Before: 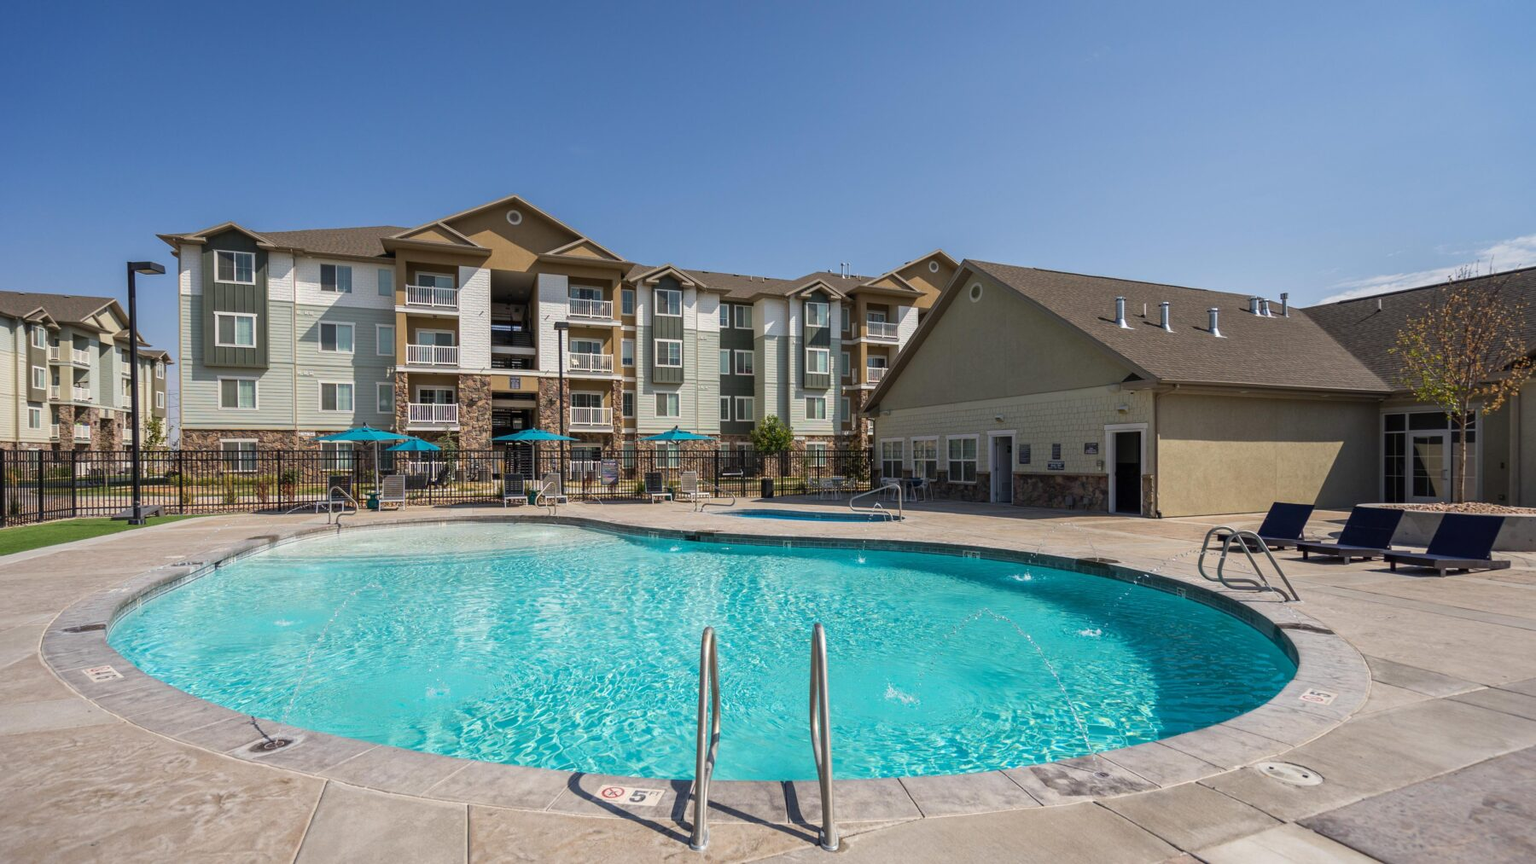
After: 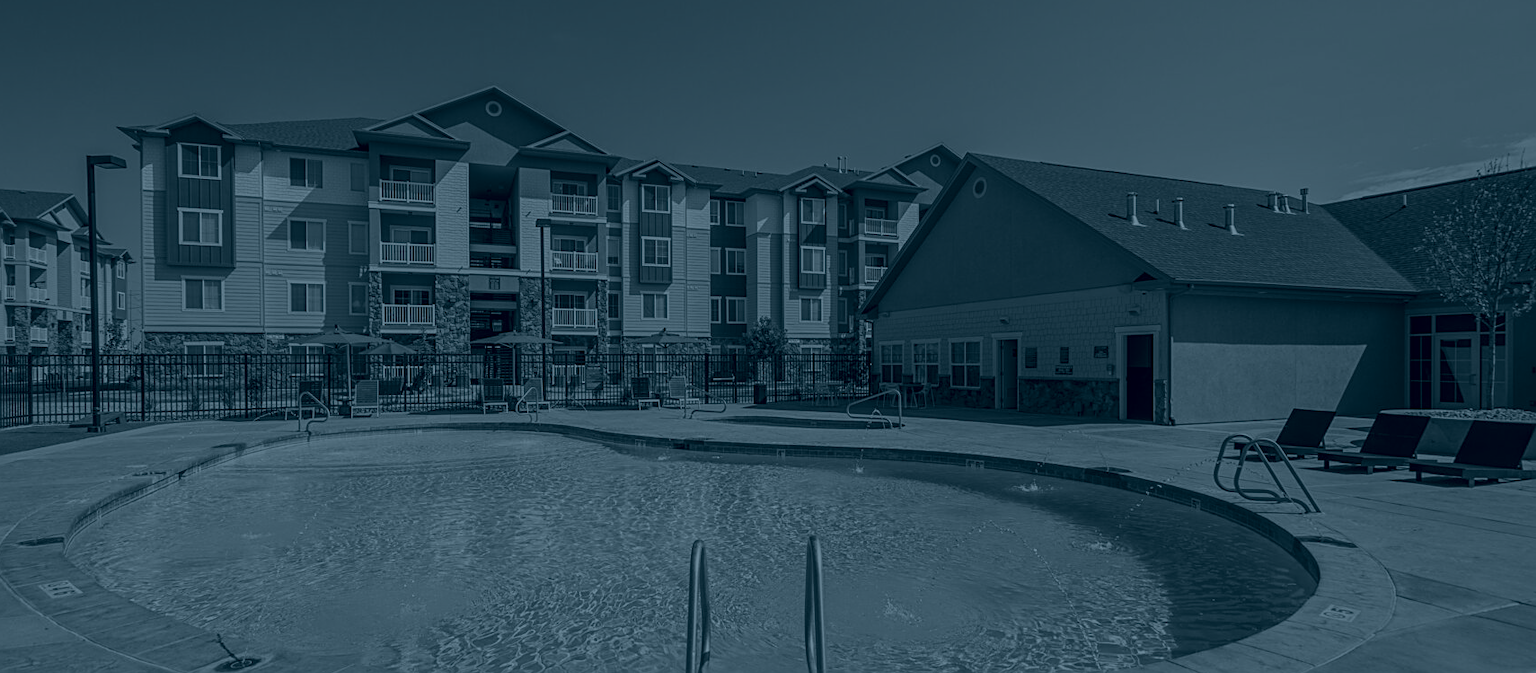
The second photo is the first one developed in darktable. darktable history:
crop and rotate: left 2.991%, top 13.302%, right 1.981%, bottom 12.636%
colorize: hue 194.4°, saturation 29%, source mix 61.75%, lightness 3.98%, version 1
sharpen: on, module defaults
local contrast: highlights 48%, shadows 0%, detail 100%
exposure: exposure 0.078 EV, compensate highlight preservation false
shadows and highlights: radius 264.75, soften with gaussian
